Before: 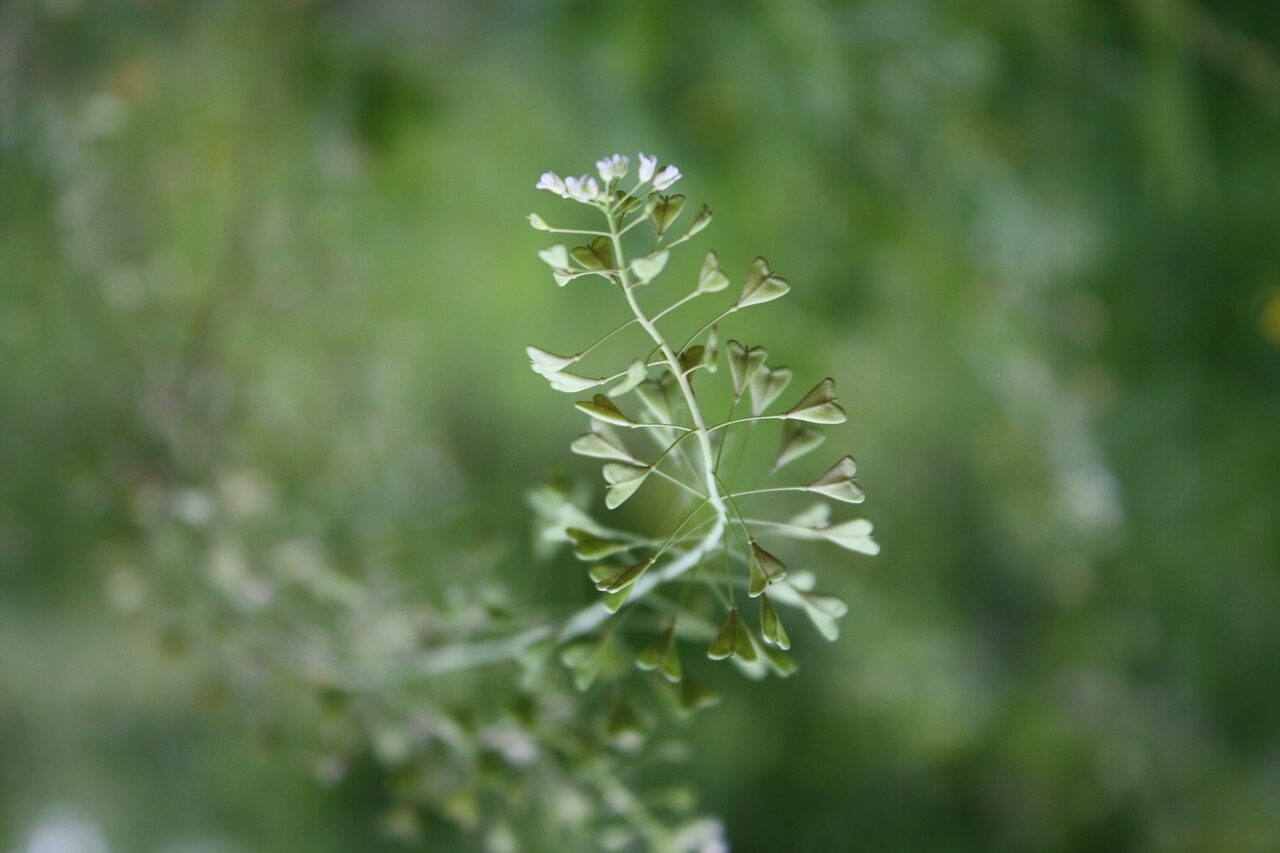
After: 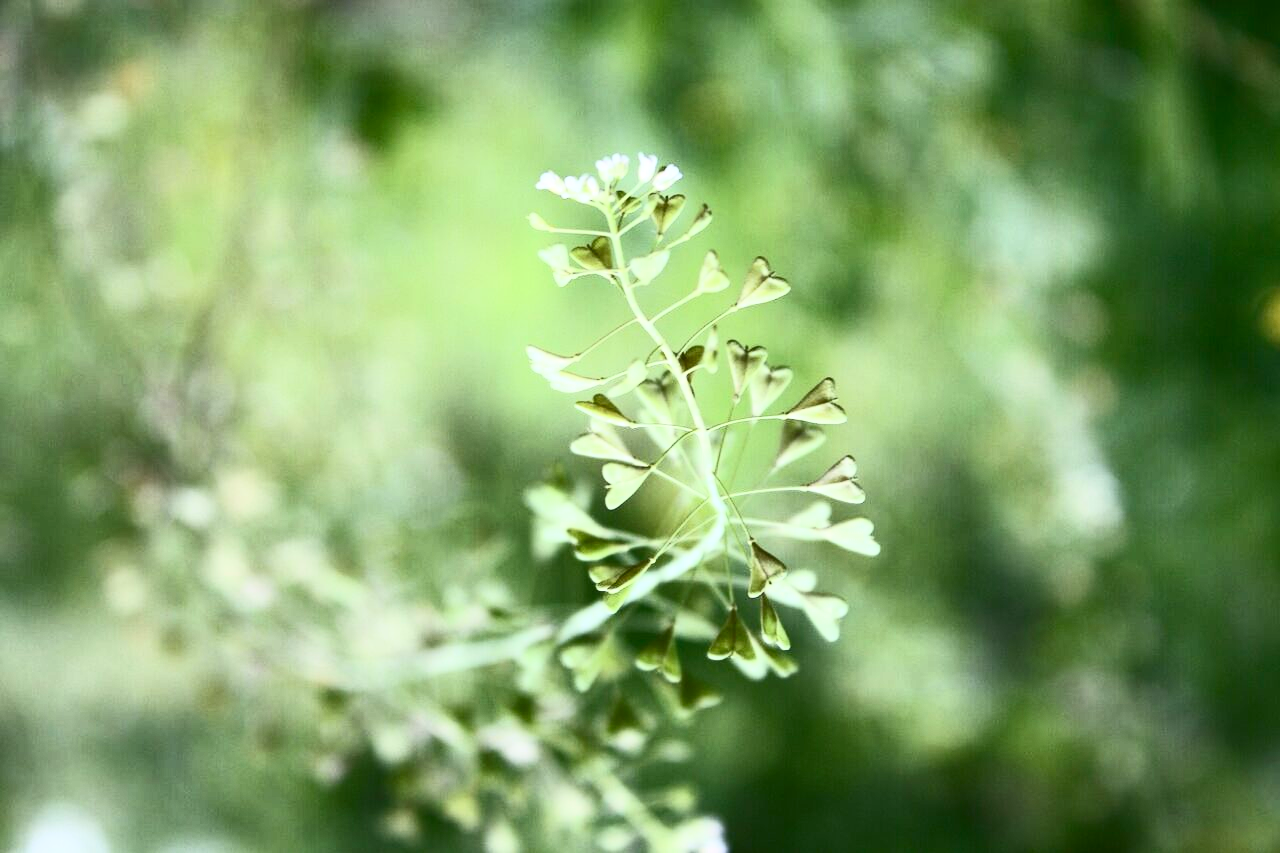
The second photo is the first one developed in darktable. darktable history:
contrast brightness saturation: contrast 0.632, brightness 0.329, saturation 0.144
exposure: black level correction 0.003, exposure 0.382 EV, compensate exposure bias true, compensate highlight preservation false
